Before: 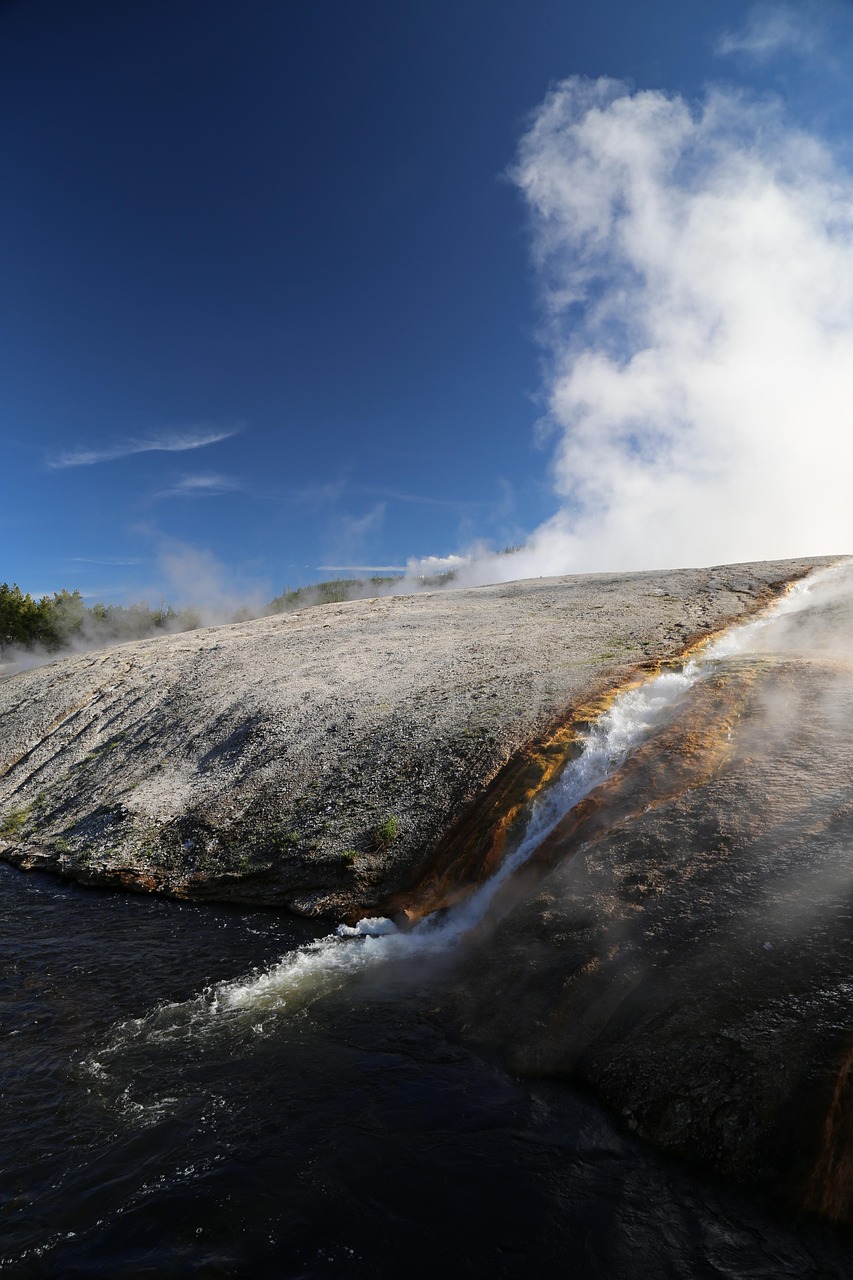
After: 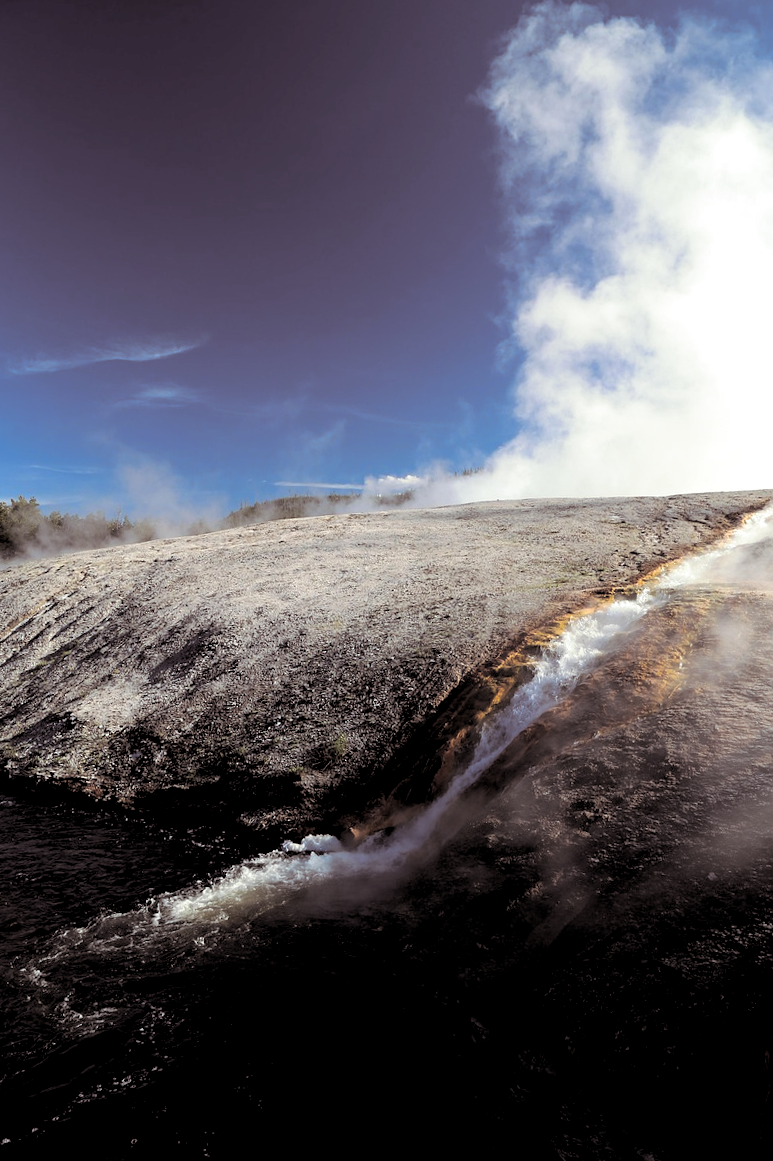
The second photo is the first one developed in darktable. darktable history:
crop and rotate: angle -1.96°, left 3.097%, top 4.154%, right 1.586%, bottom 0.529%
split-toning: shadows › saturation 0.2
rgb levels: levels [[0.01, 0.419, 0.839], [0, 0.5, 1], [0, 0.5, 1]]
